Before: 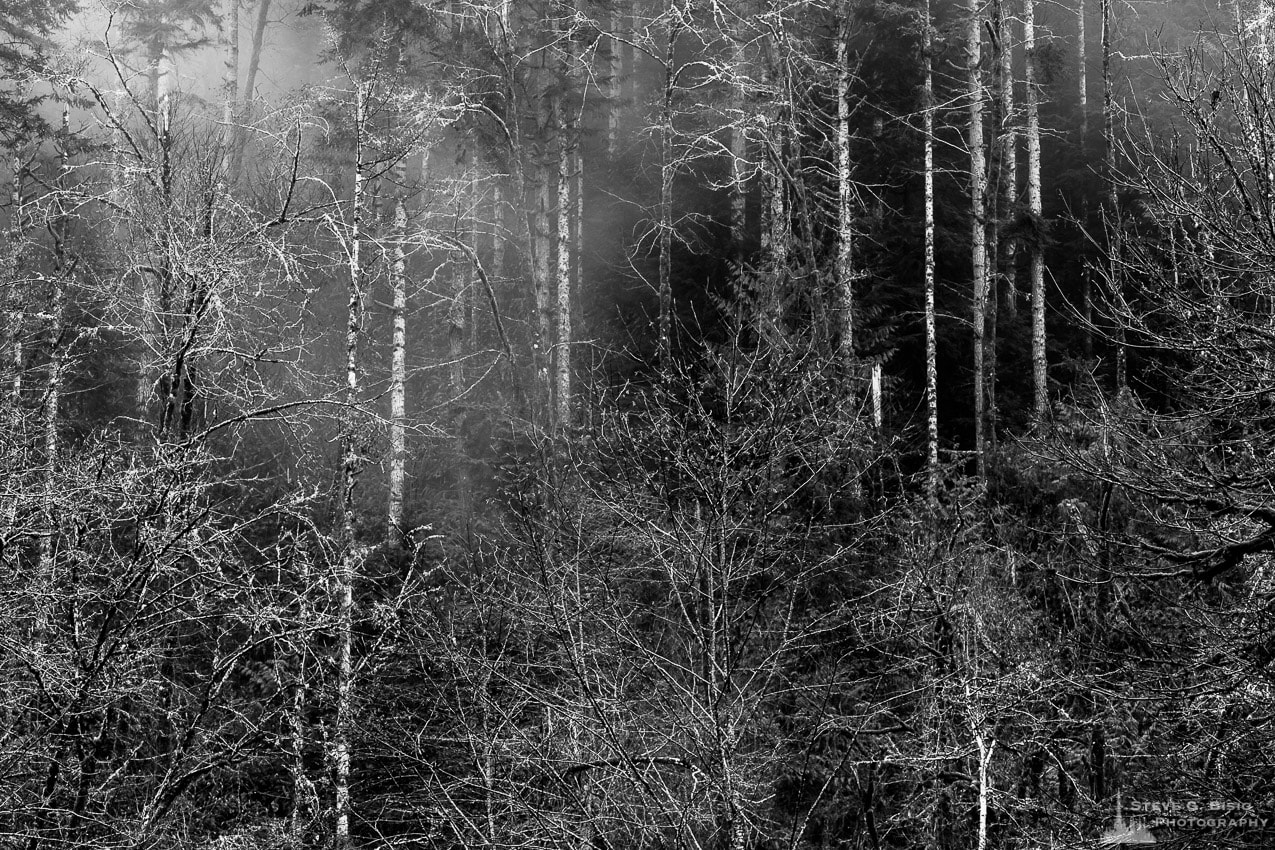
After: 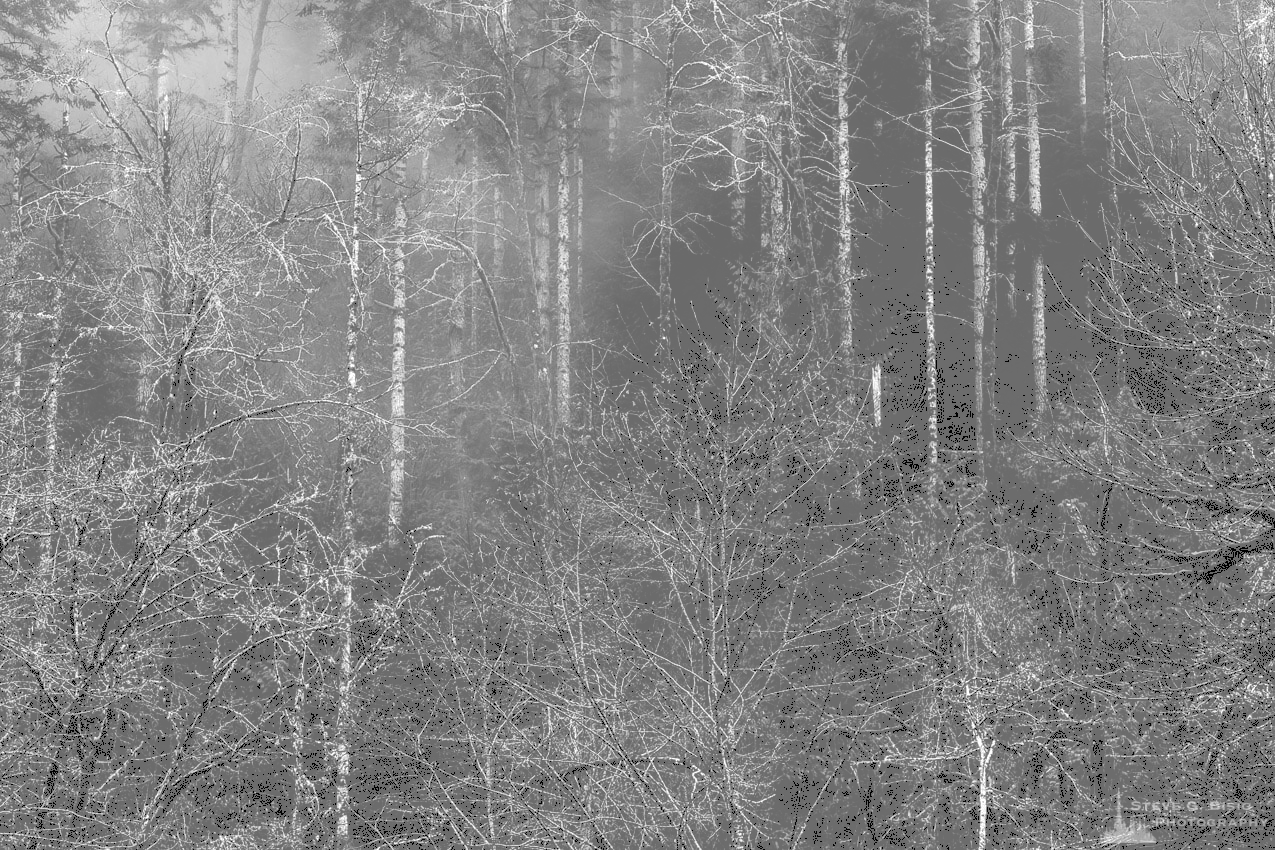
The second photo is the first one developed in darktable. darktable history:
local contrast: on, module defaults
contrast brightness saturation: brightness 0.141
tone curve: curves: ch0 [(0, 0) (0.003, 0.464) (0.011, 0.464) (0.025, 0.464) (0.044, 0.464) (0.069, 0.464) (0.1, 0.463) (0.136, 0.463) (0.177, 0.464) (0.224, 0.469) (0.277, 0.482) (0.335, 0.501) (0.399, 0.53) (0.468, 0.567) (0.543, 0.61) (0.623, 0.663) (0.709, 0.718) (0.801, 0.779) (0.898, 0.842) (1, 1)], color space Lab, independent channels, preserve colors none
